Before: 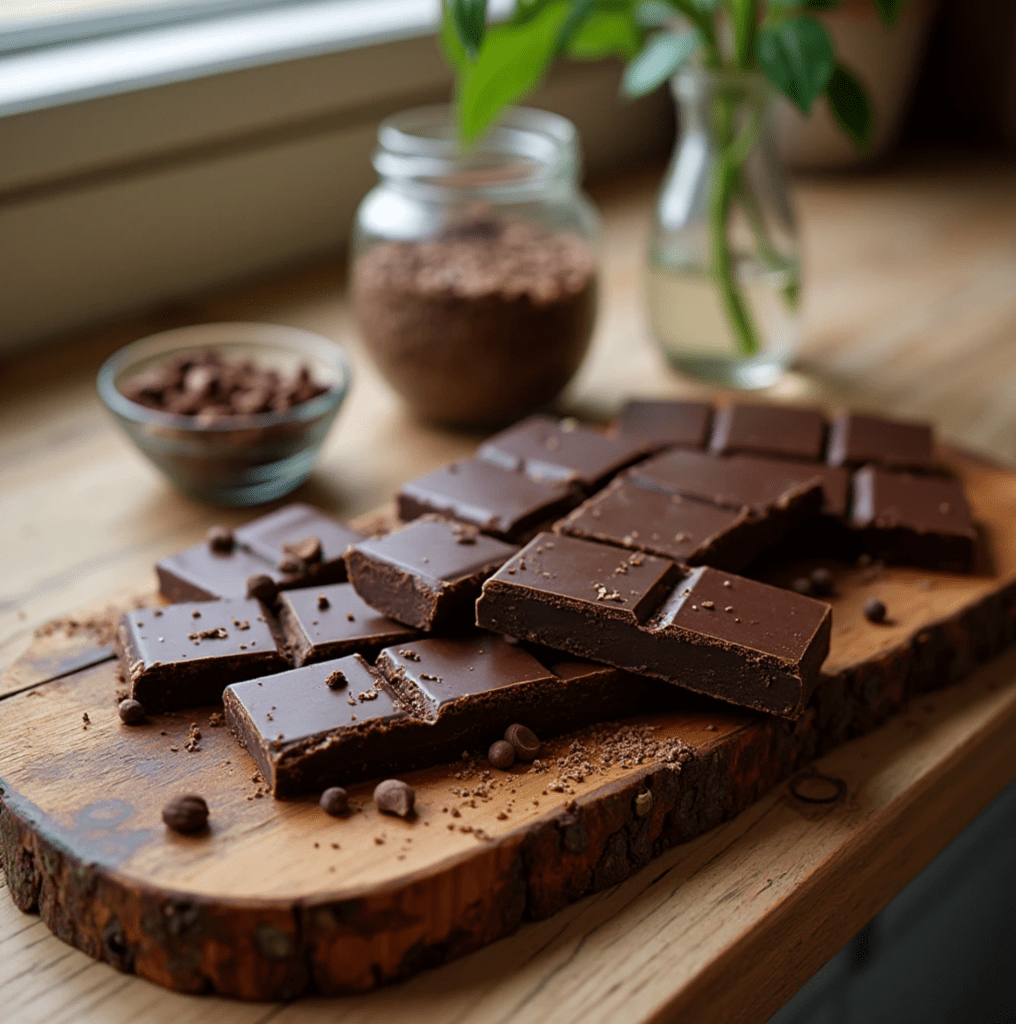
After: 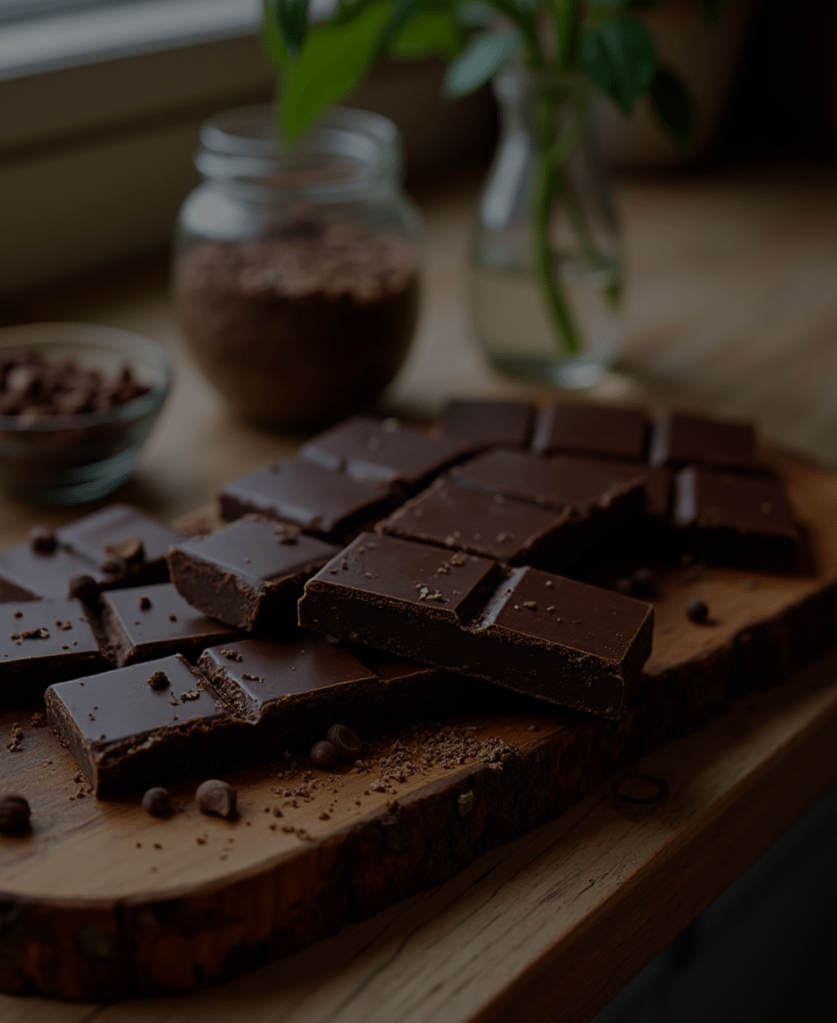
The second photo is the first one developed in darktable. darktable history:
exposure: exposure -2.002 EV, compensate highlight preservation false
crop: left 17.582%, bottom 0.031%
